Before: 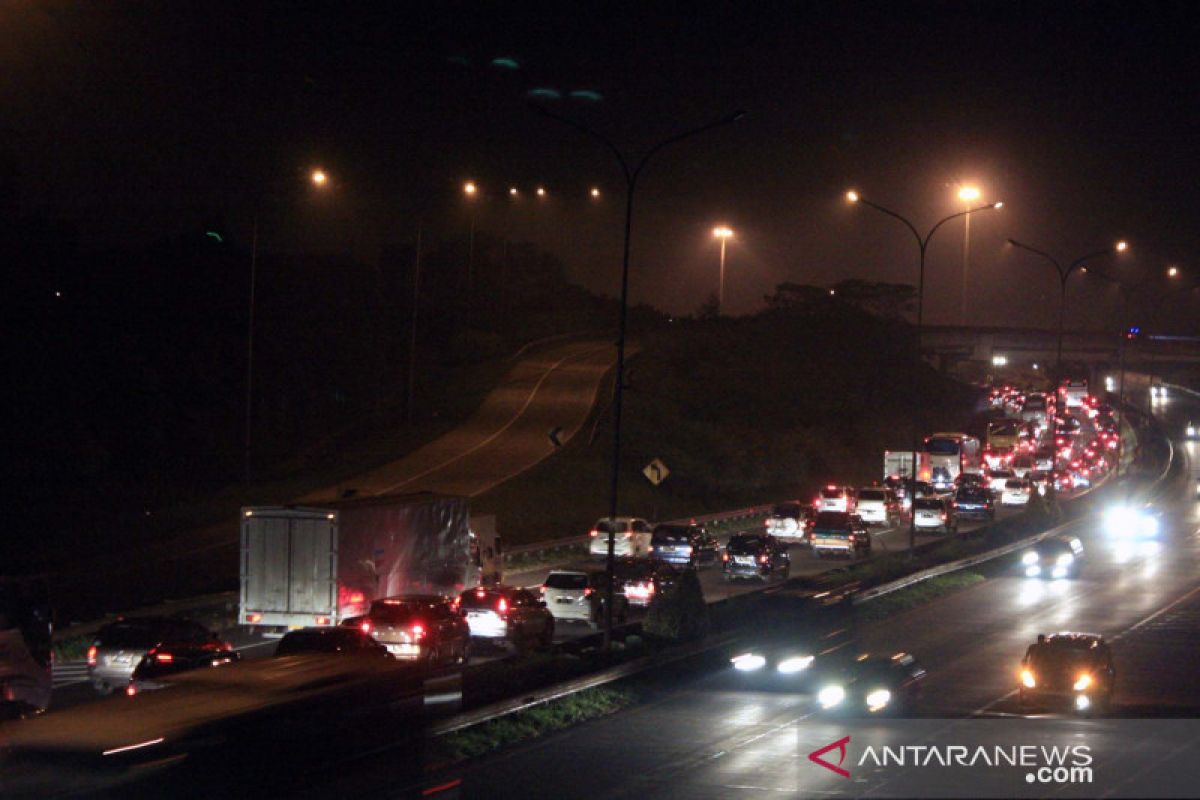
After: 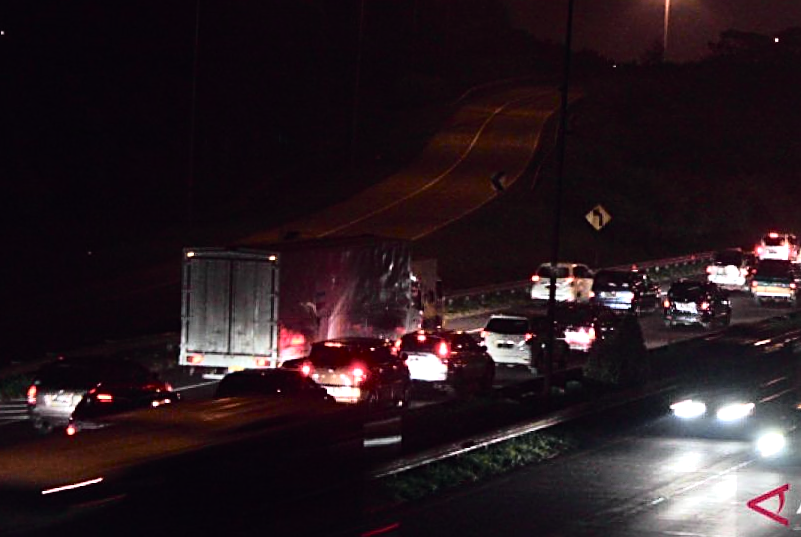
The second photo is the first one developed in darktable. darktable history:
sharpen: on, module defaults
crop and rotate: angle -0.671°, left 4.028%, top 31.641%, right 27.976%
tone equalizer: -8 EV -0.741 EV, -7 EV -0.679 EV, -6 EV -0.573 EV, -5 EV -0.412 EV, -3 EV 0.368 EV, -2 EV 0.6 EV, -1 EV 0.7 EV, +0 EV 0.779 EV, edges refinement/feathering 500, mask exposure compensation -1.57 EV, preserve details no
tone curve: curves: ch0 [(0, 0.009) (0.105, 0.08) (0.195, 0.18) (0.283, 0.316) (0.384, 0.434) (0.485, 0.531) (0.638, 0.69) (0.81, 0.872) (1, 0.977)]; ch1 [(0, 0) (0.161, 0.092) (0.35, 0.33) (0.379, 0.401) (0.456, 0.469) (0.498, 0.502) (0.52, 0.536) (0.586, 0.617) (0.635, 0.655) (1, 1)]; ch2 [(0, 0) (0.371, 0.362) (0.437, 0.437) (0.483, 0.484) (0.53, 0.515) (0.56, 0.571) (0.622, 0.606) (1, 1)], color space Lab, independent channels, preserve colors none
